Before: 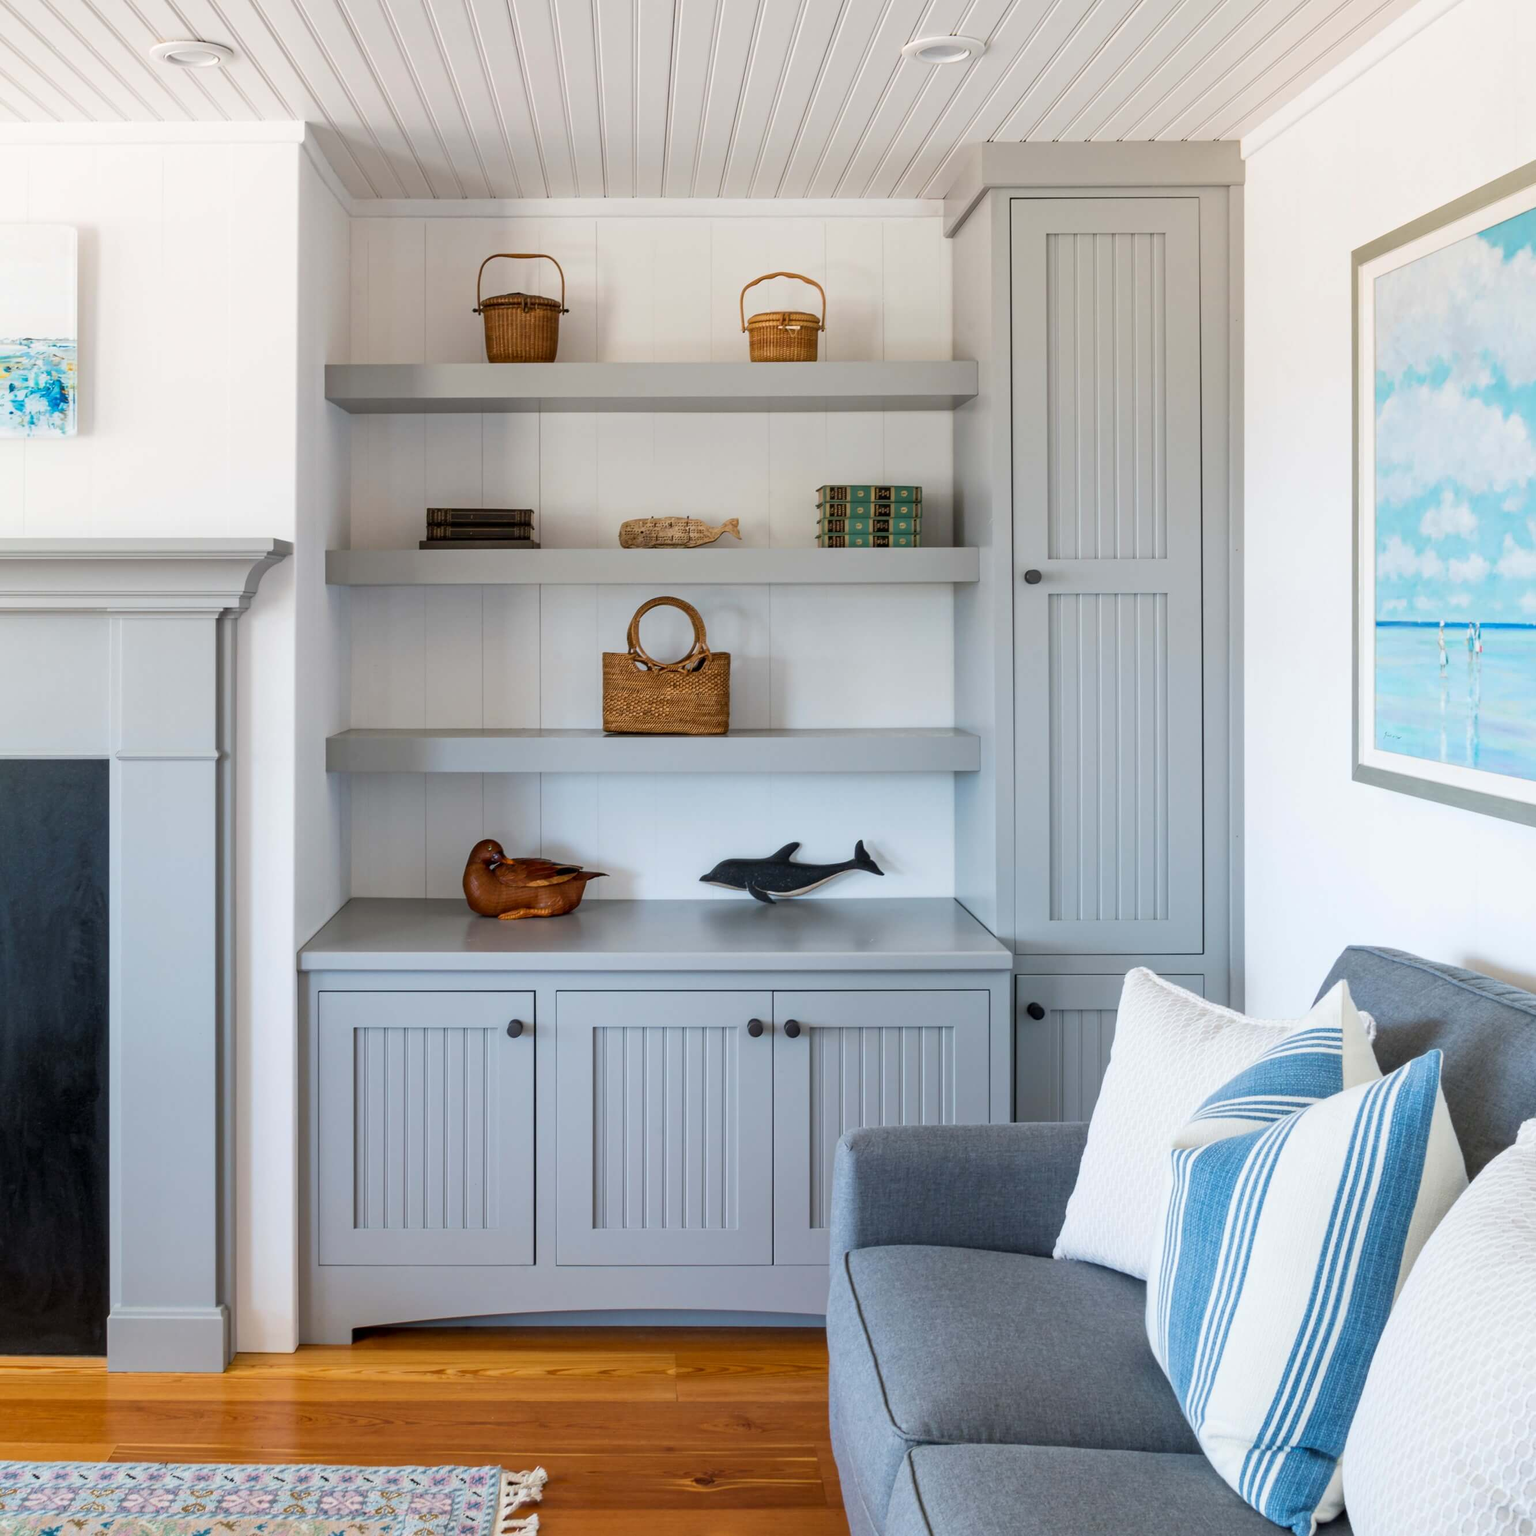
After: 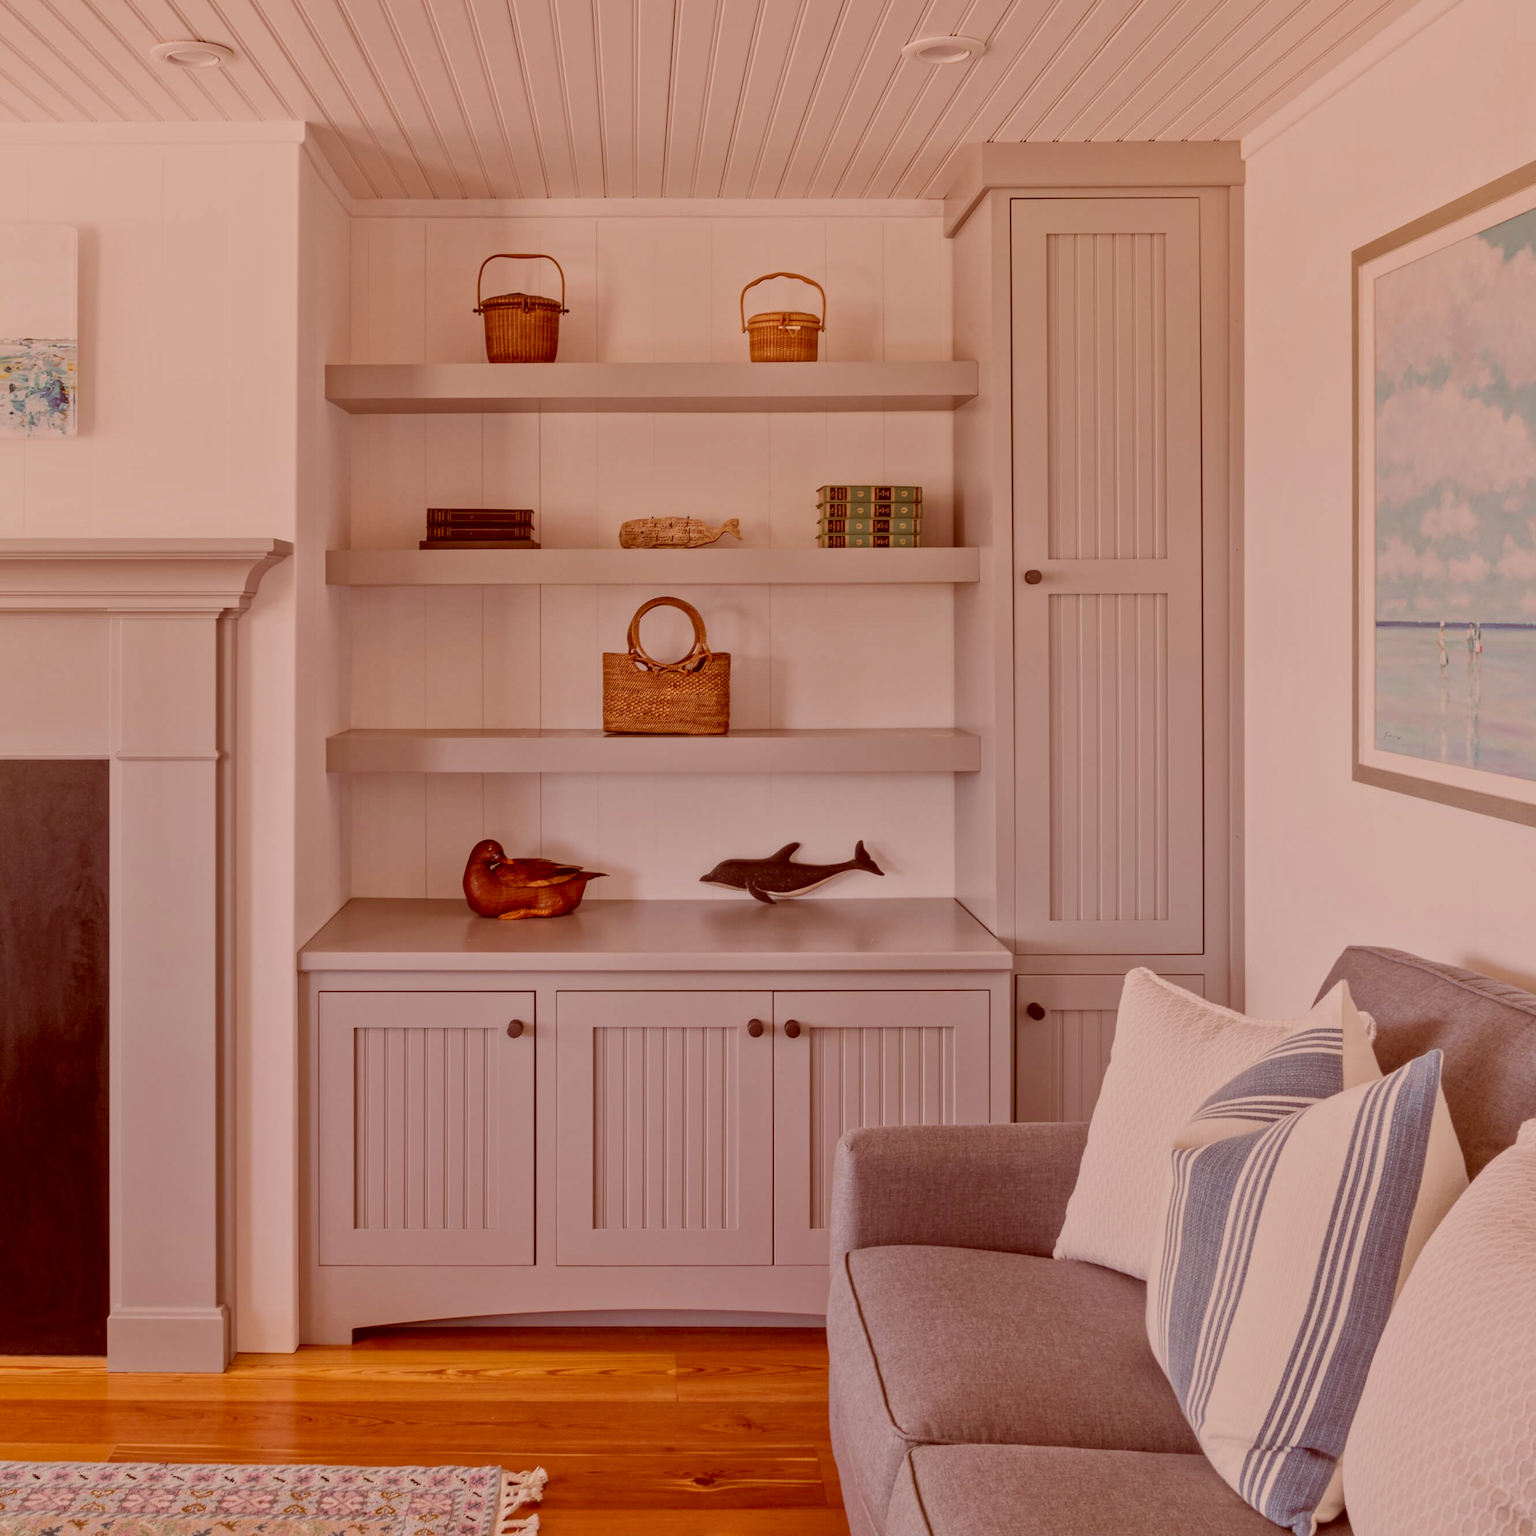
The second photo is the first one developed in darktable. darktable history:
color correction: highlights a* 9.03, highlights b* 8.71, shadows a* 40, shadows b* 40, saturation 0.8
tone equalizer: -8 EV -0.002 EV, -7 EV 0.005 EV, -6 EV -0.008 EV, -5 EV 0.007 EV, -4 EV -0.042 EV, -3 EV -0.233 EV, -2 EV -0.662 EV, -1 EV -0.983 EV, +0 EV -0.969 EV, smoothing diameter 2%, edges refinement/feathering 20, mask exposure compensation -1.57 EV, filter diffusion 5
